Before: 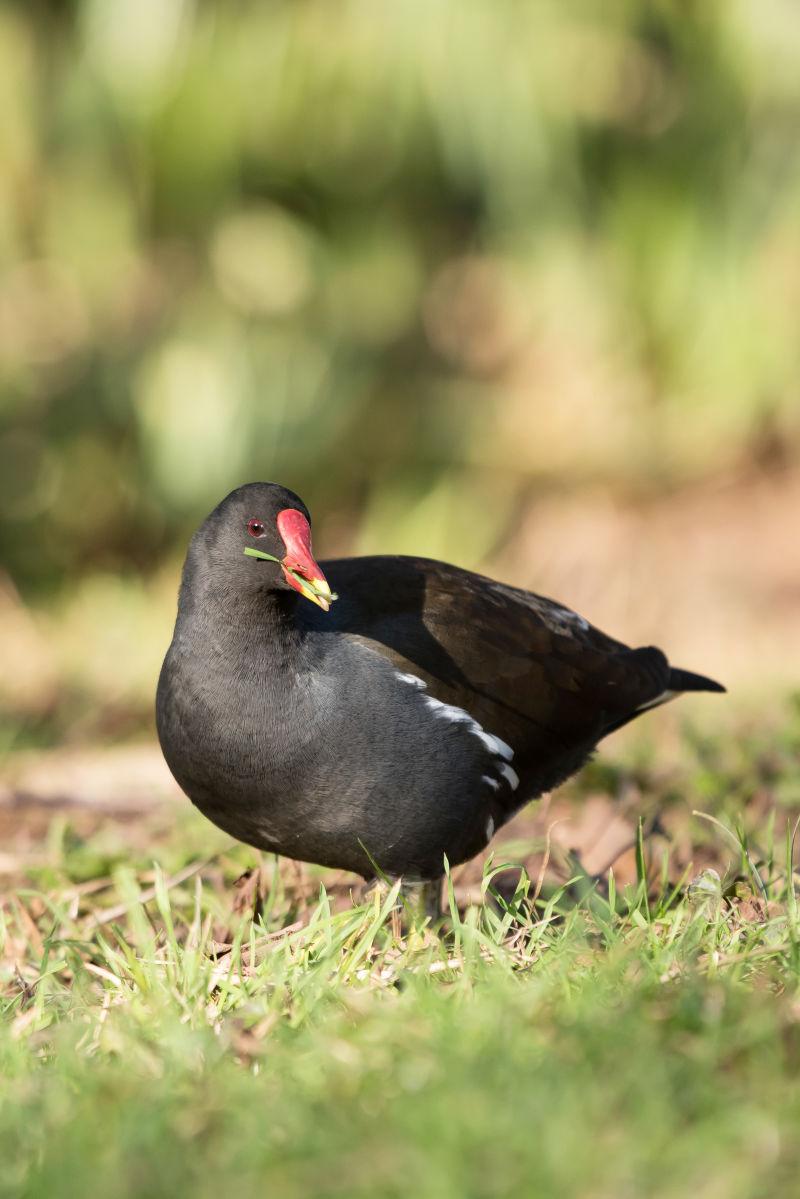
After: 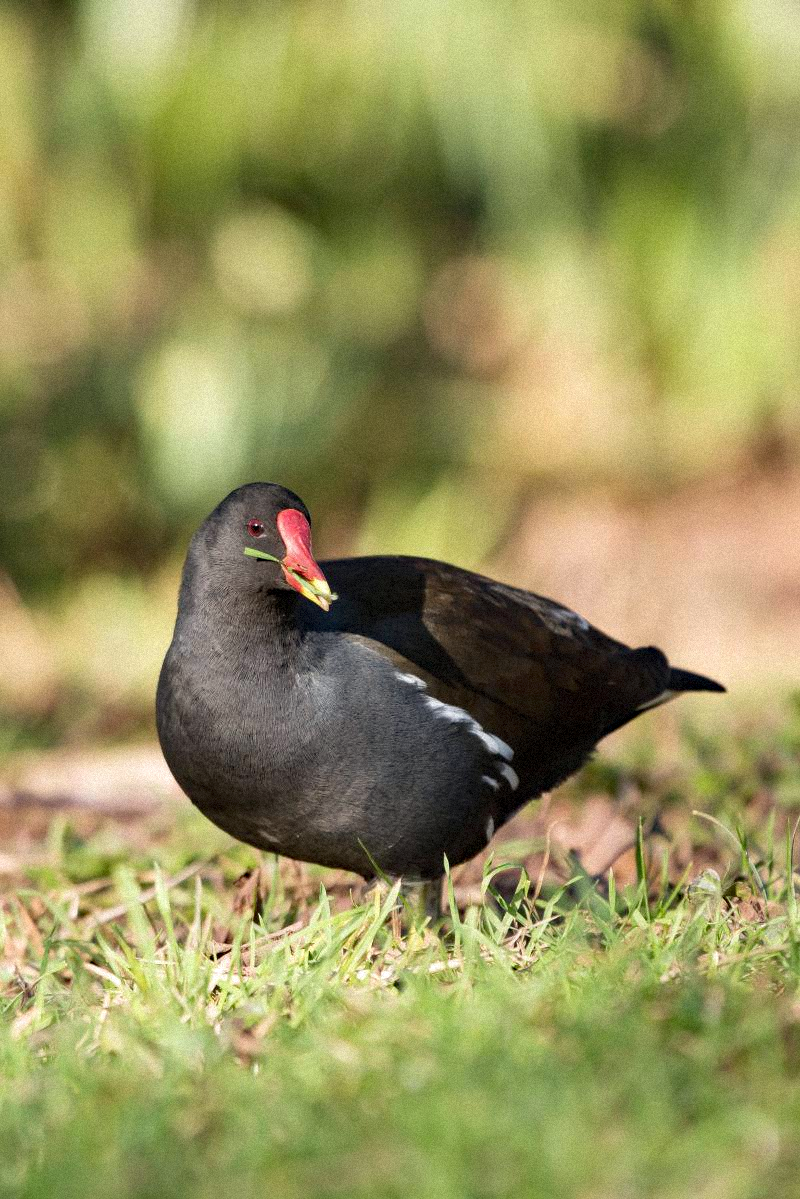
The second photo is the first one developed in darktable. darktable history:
grain: mid-tones bias 0%
haze removal: compatibility mode true, adaptive false
